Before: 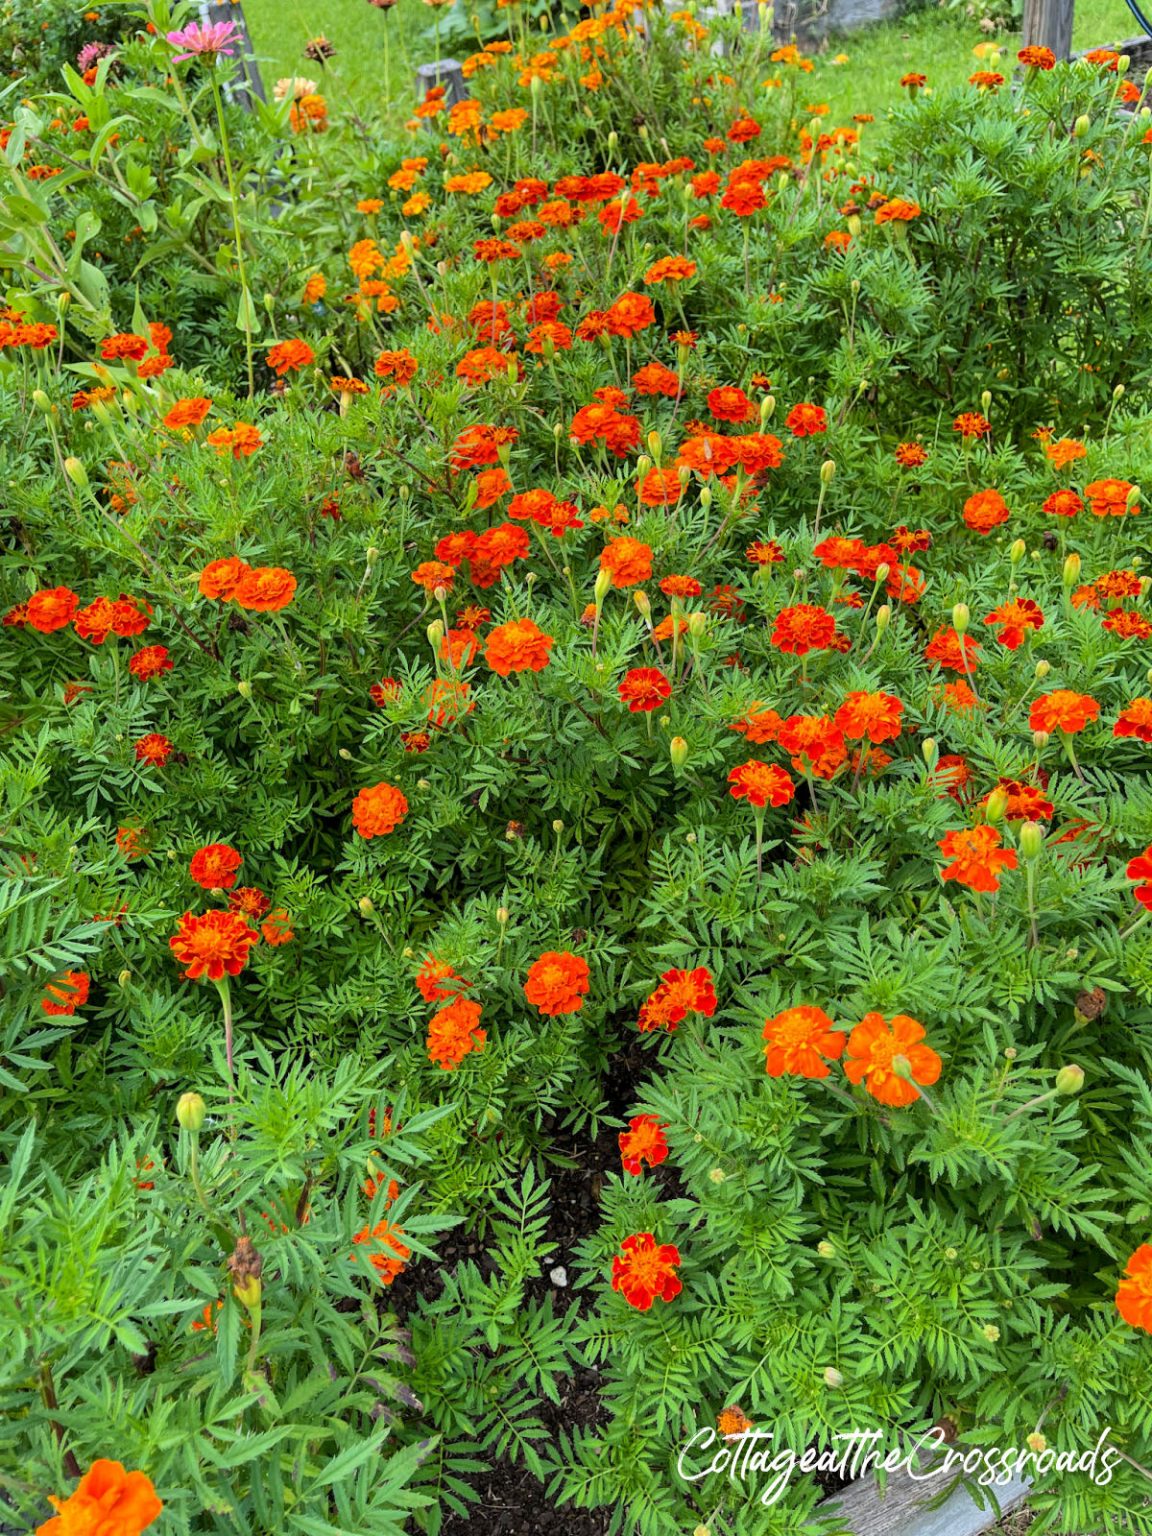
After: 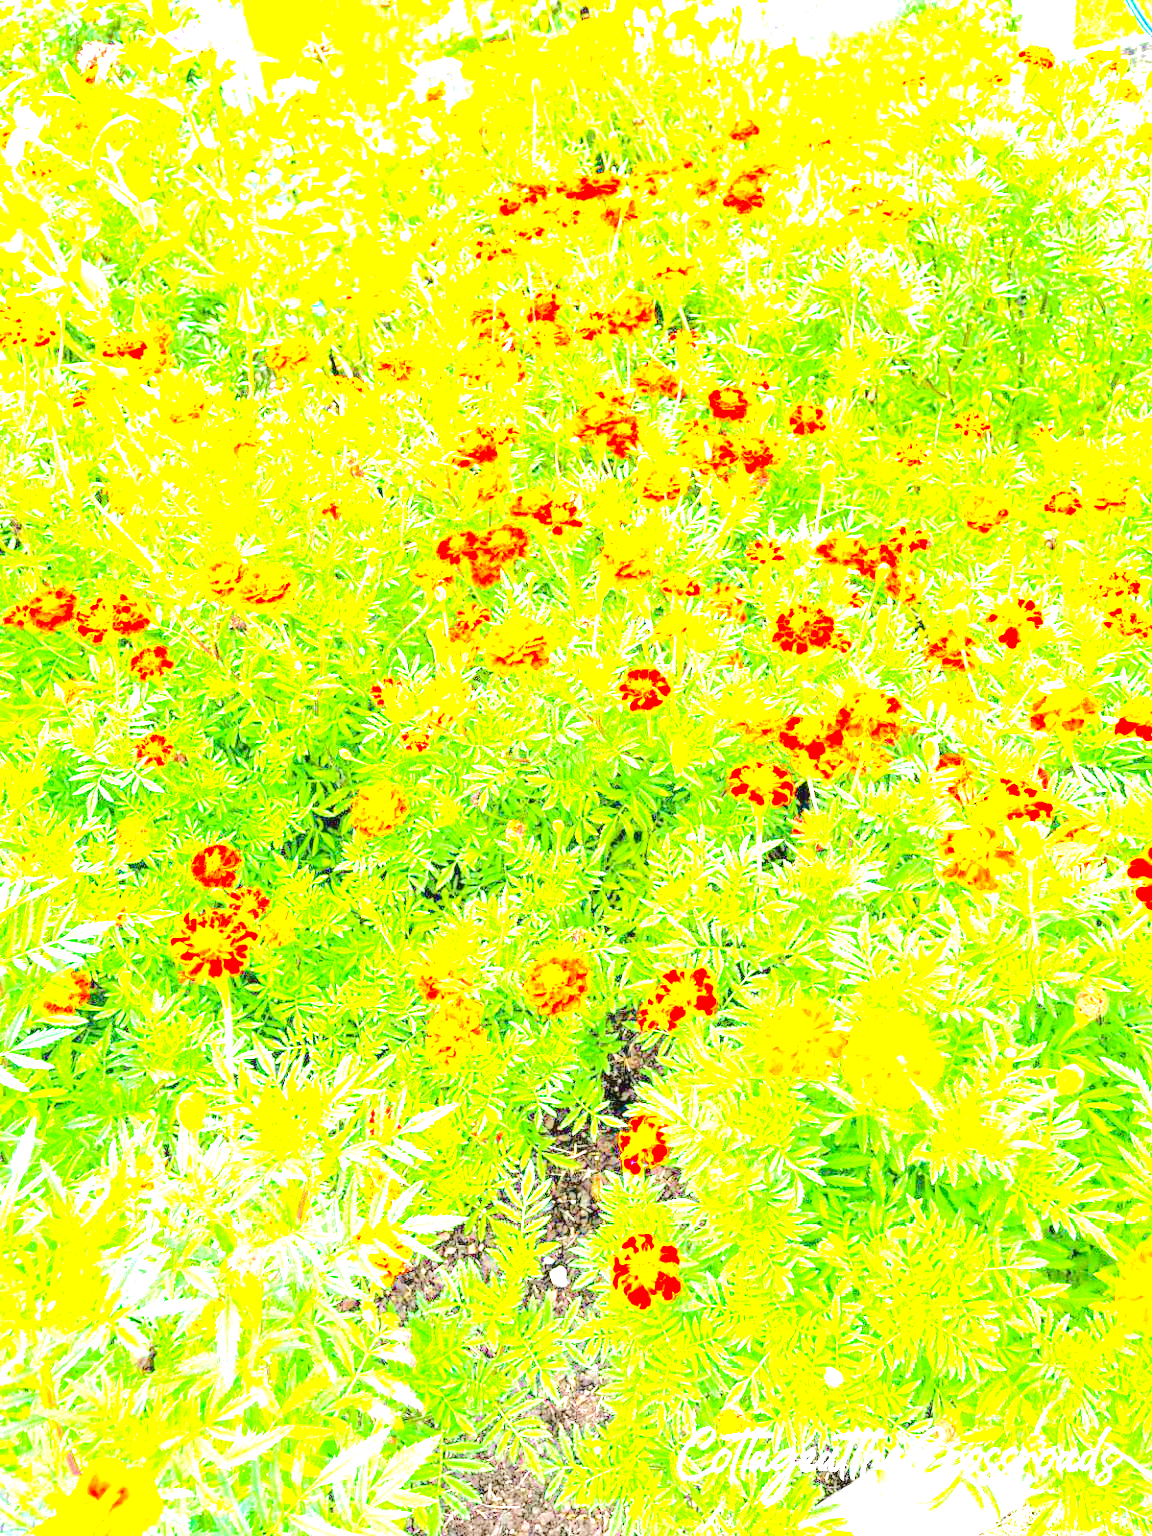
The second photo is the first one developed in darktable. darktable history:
exposure: black level correction 0, exposure 4 EV, compensate highlight preservation false
tone equalizer: -7 EV 0.149 EV, -6 EV 0.618 EV, -5 EV 1.17 EV, -4 EV 1.35 EV, -3 EV 1.12 EV, -2 EV 0.6 EV, -1 EV 0.161 EV, edges refinement/feathering 500, mask exposure compensation -1.57 EV, preserve details no
color balance rgb: perceptual saturation grading › global saturation 29.843%, perceptual brilliance grading › mid-tones 9.622%, perceptual brilliance grading › shadows 15.243%
